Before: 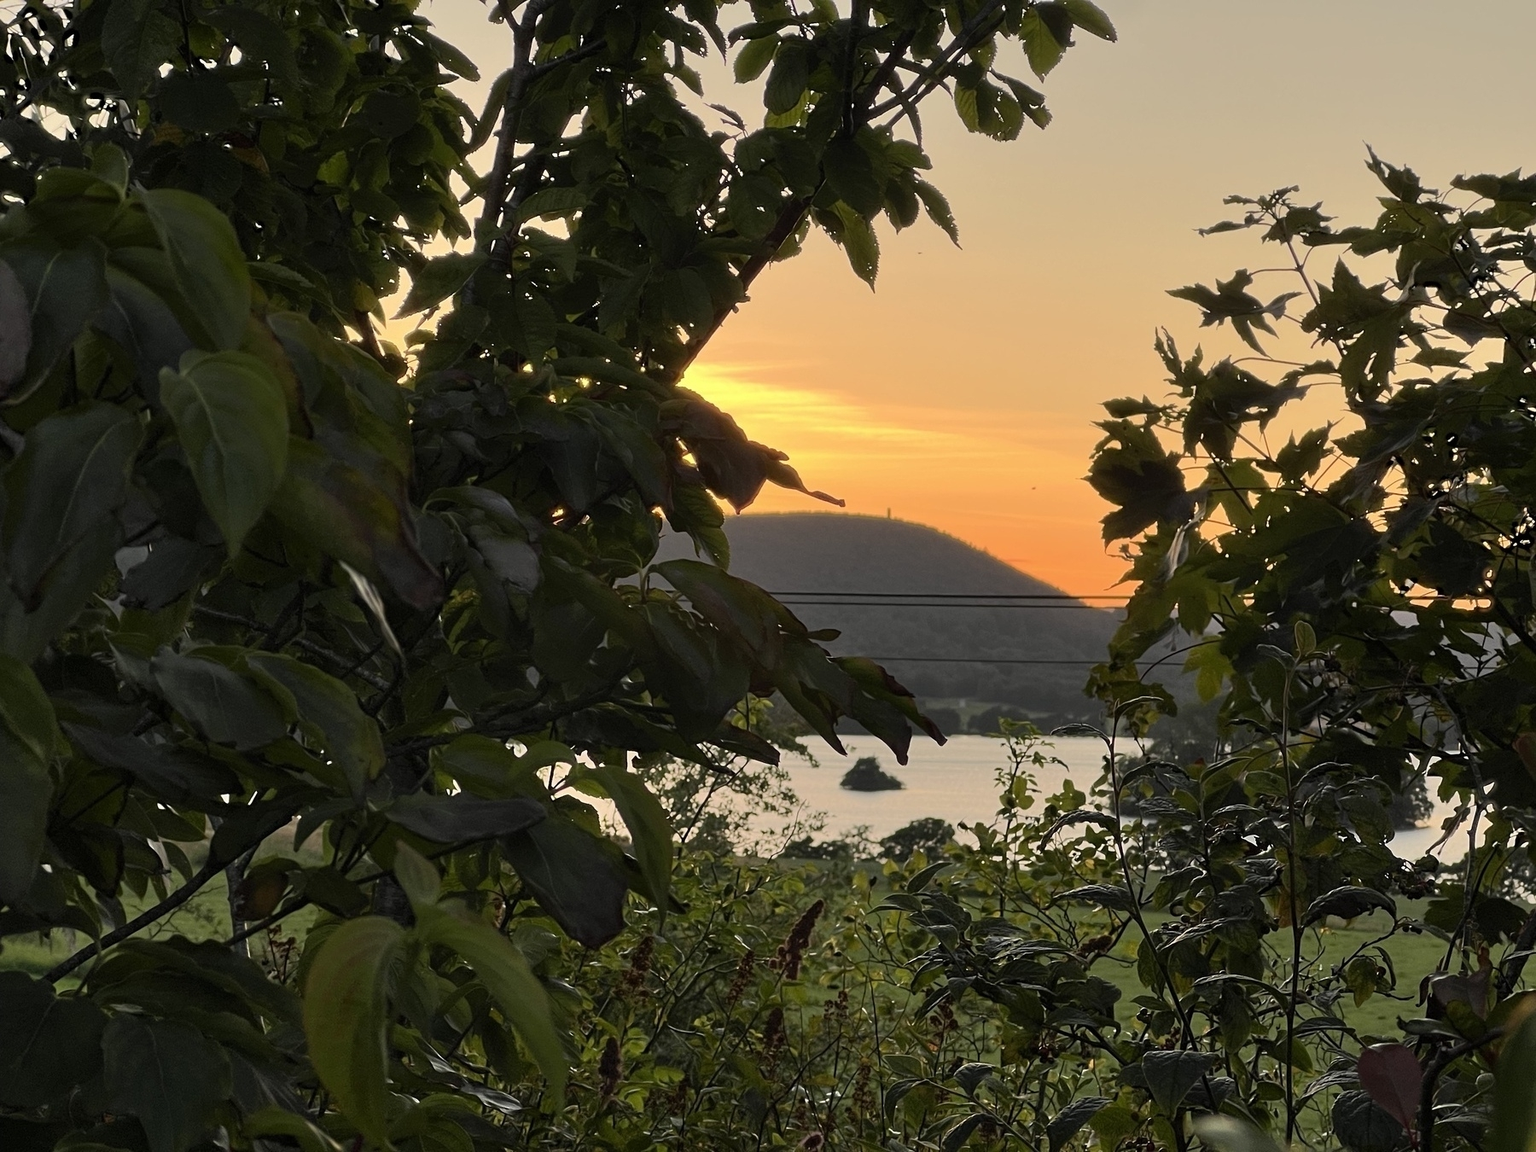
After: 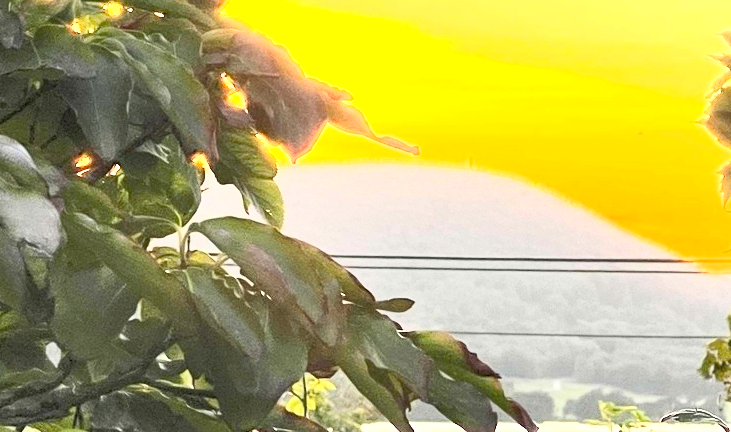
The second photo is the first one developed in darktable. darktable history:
crop: left 31.766%, top 32.563%, right 27.569%, bottom 35.42%
exposure: black level correction 0.001, exposure 2.654 EV, compensate highlight preservation false
contrast brightness saturation: contrast 0.389, brightness 0.541
